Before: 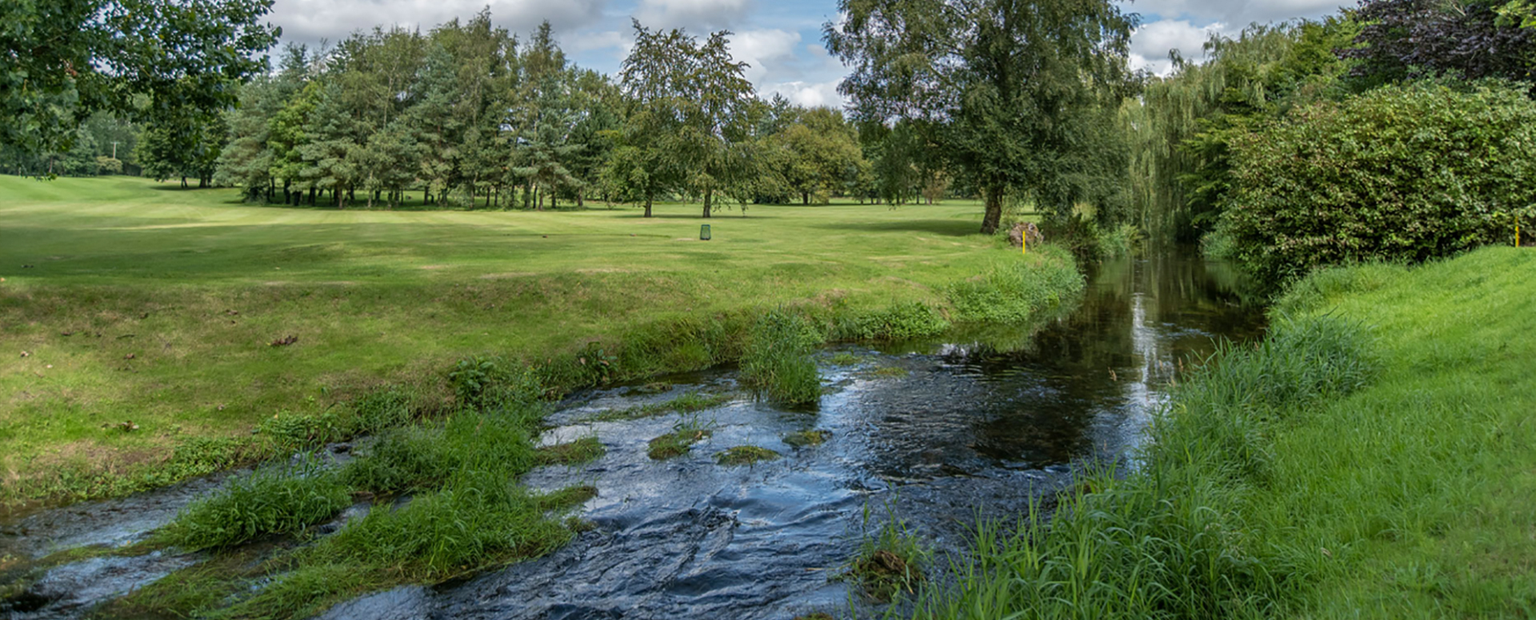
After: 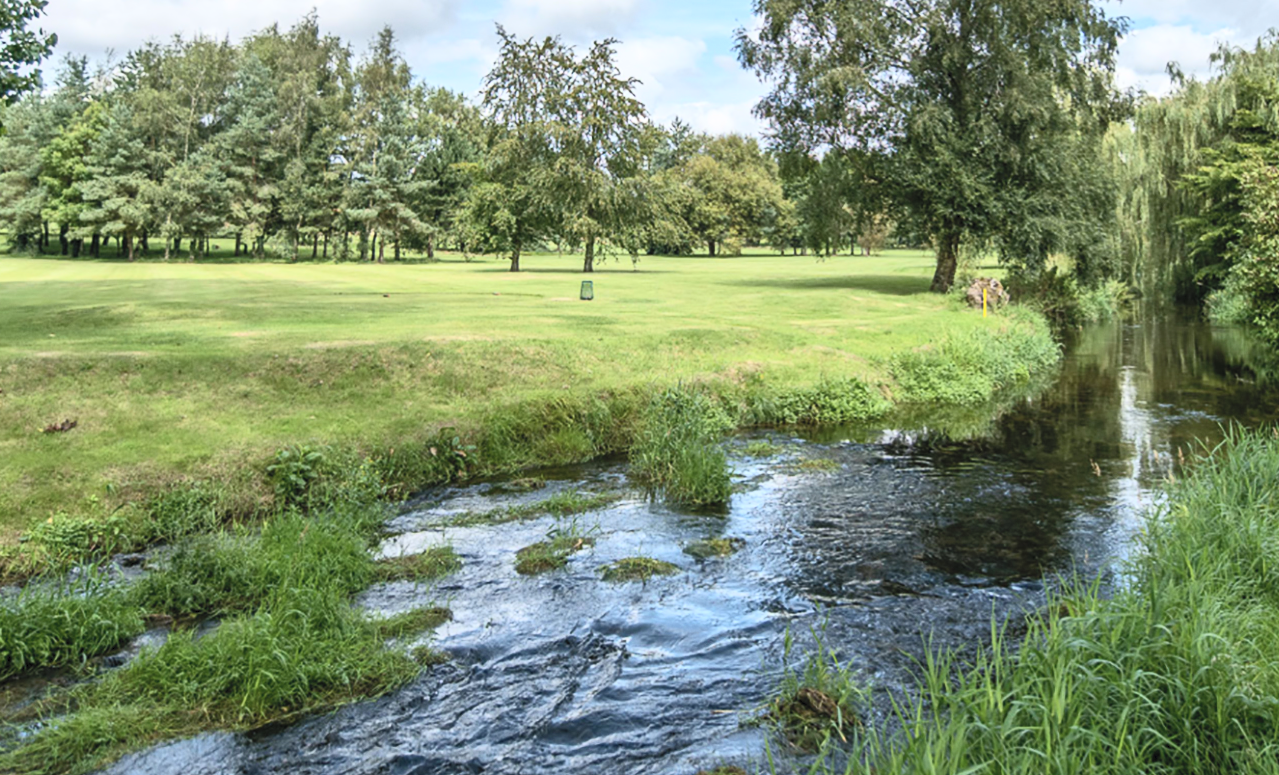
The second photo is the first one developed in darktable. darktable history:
crop and rotate: left 15.371%, right 18%
contrast brightness saturation: contrast 0.373, brightness 0.513
